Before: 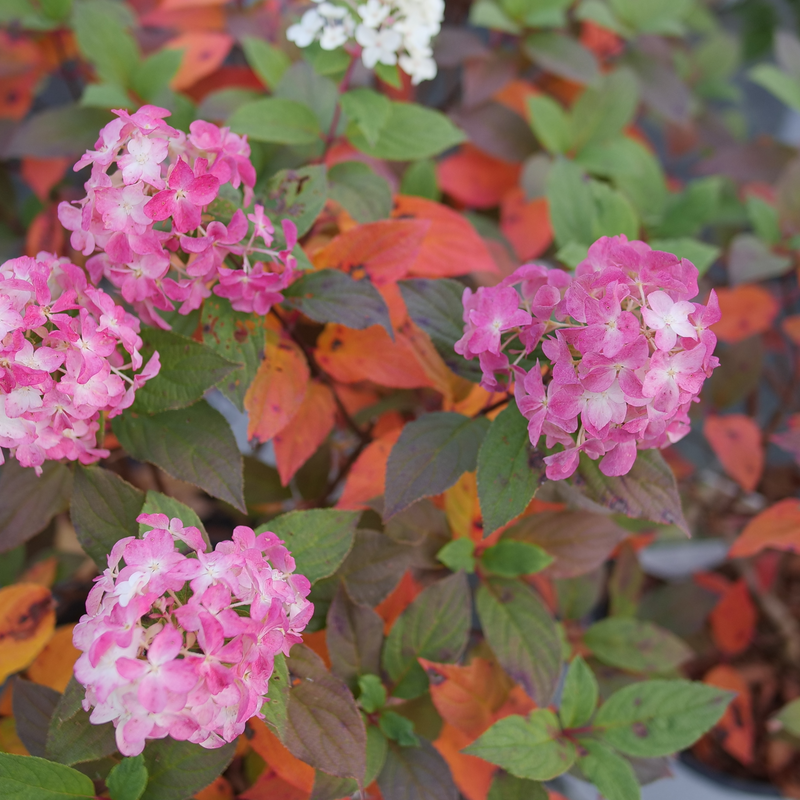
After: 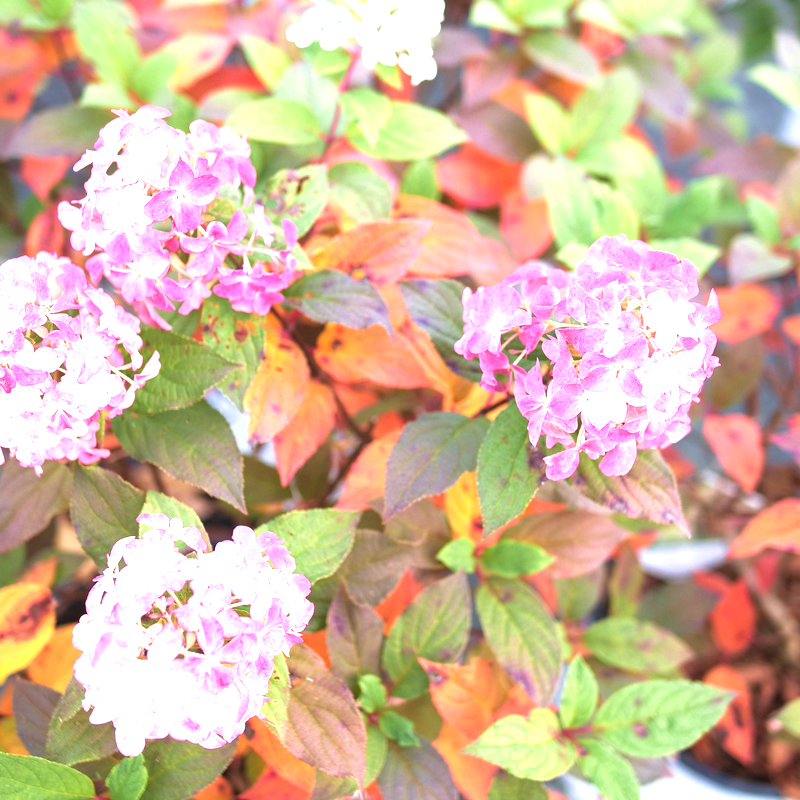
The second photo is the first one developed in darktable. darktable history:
exposure: black level correction 0, exposure 1.293 EV, compensate exposure bias true, compensate highlight preservation false
base curve: curves: ch0 [(0, 0) (0.303, 0.277) (1, 1)]
velvia: on, module defaults
tone equalizer: -8 EV -0.763 EV, -7 EV -0.694 EV, -6 EV -0.603 EV, -5 EV -0.398 EV, -3 EV 0.369 EV, -2 EV 0.6 EV, -1 EV 0.677 EV, +0 EV 0.731 EV
